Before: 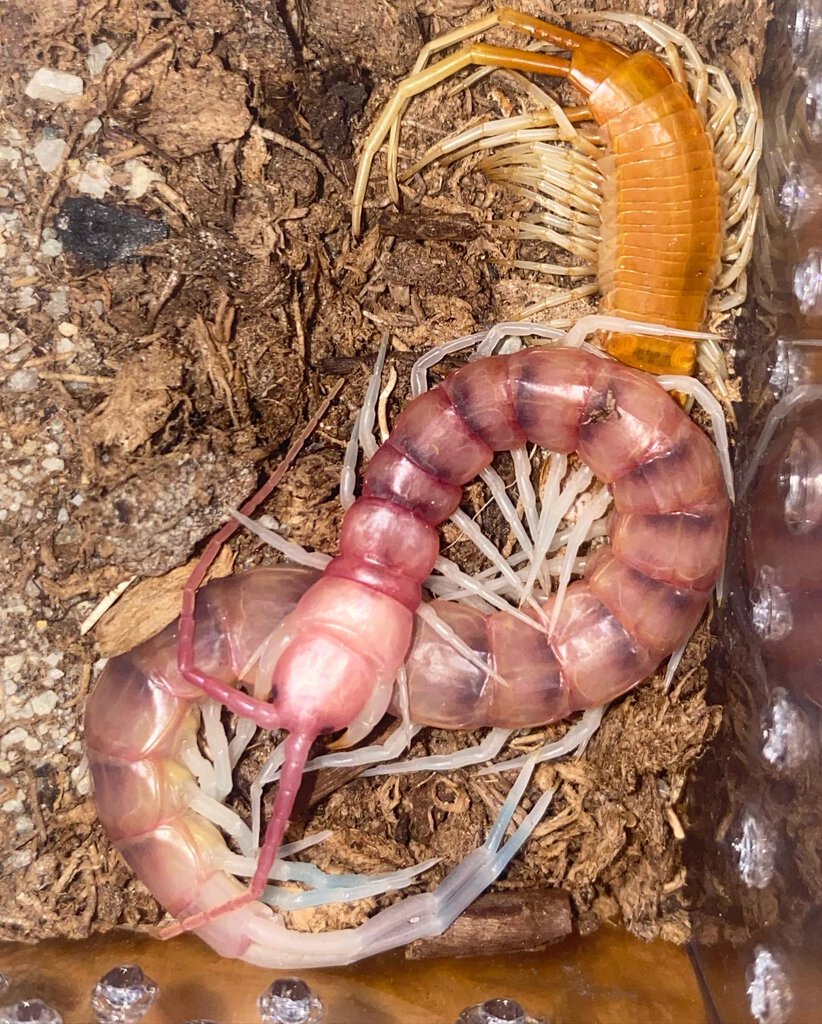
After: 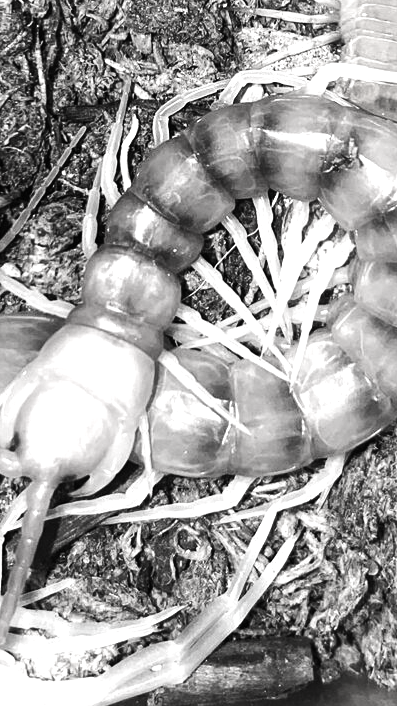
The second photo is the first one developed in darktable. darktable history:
crop: left 31.395%, top 24.636%, right 20.239%, bottom 6.4%
contrast brightness saturation: saturation -0.982
tone equalizer: -8 EV -1.12 EV, -7 EV -1.01 EV, -6 EV -0.828 EV, -5 EV -0.602 EV, -3 EV 0.582 EV, -2 EV 0.891 EV, -1 EV 0.991 EV, +0 EV 1.07 EV, edges refinement/feathering 500, mask exposure compensation -1.57 EV, preserve details no
